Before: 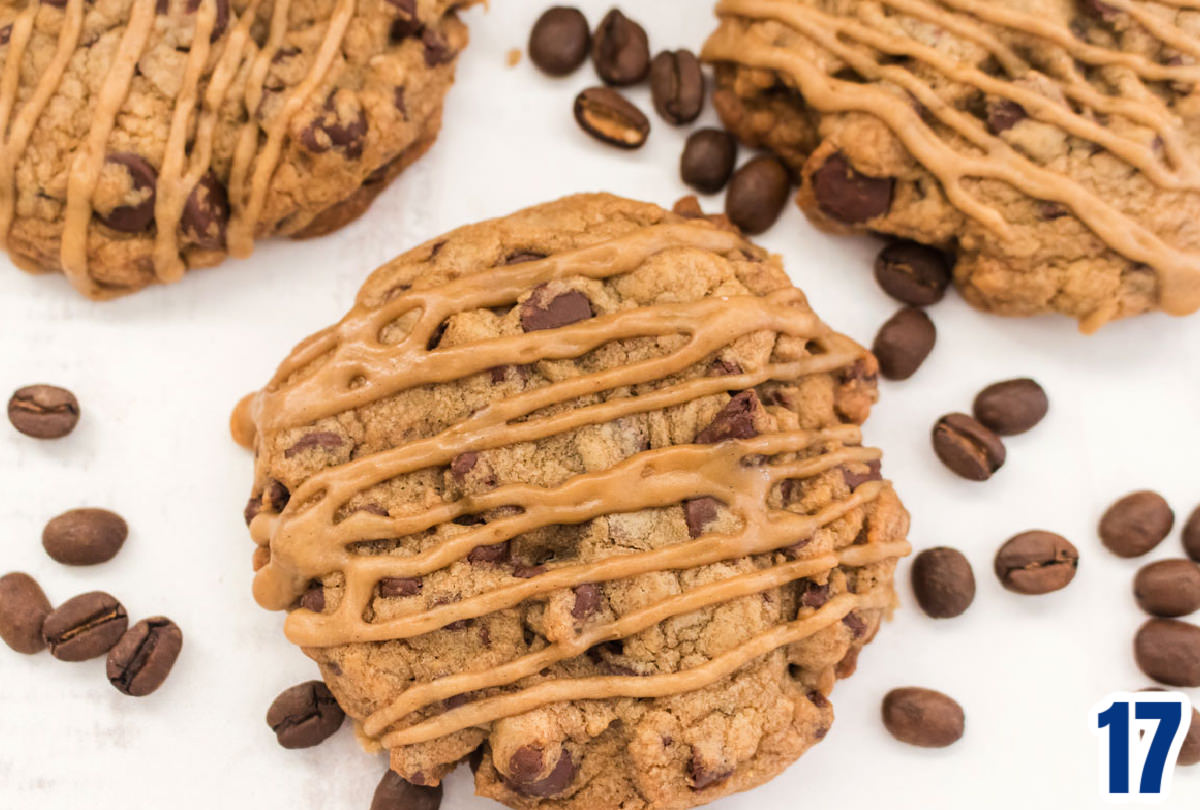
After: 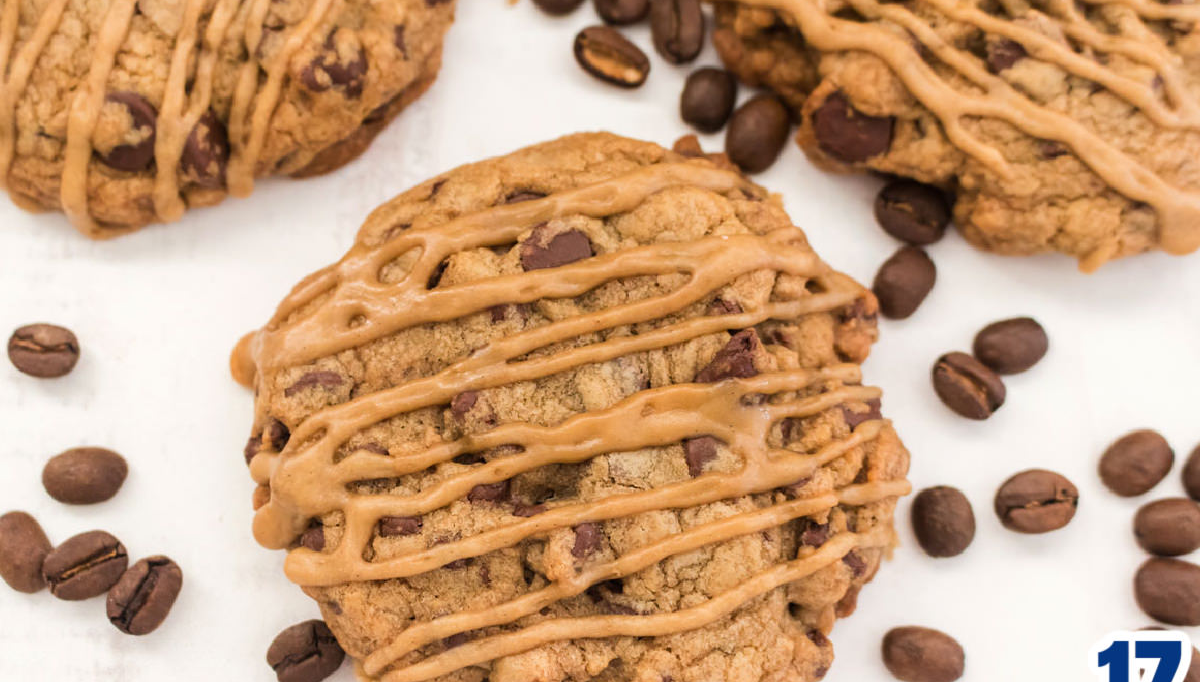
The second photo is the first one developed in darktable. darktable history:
crop: top 7.558%, bottom 8.224%
